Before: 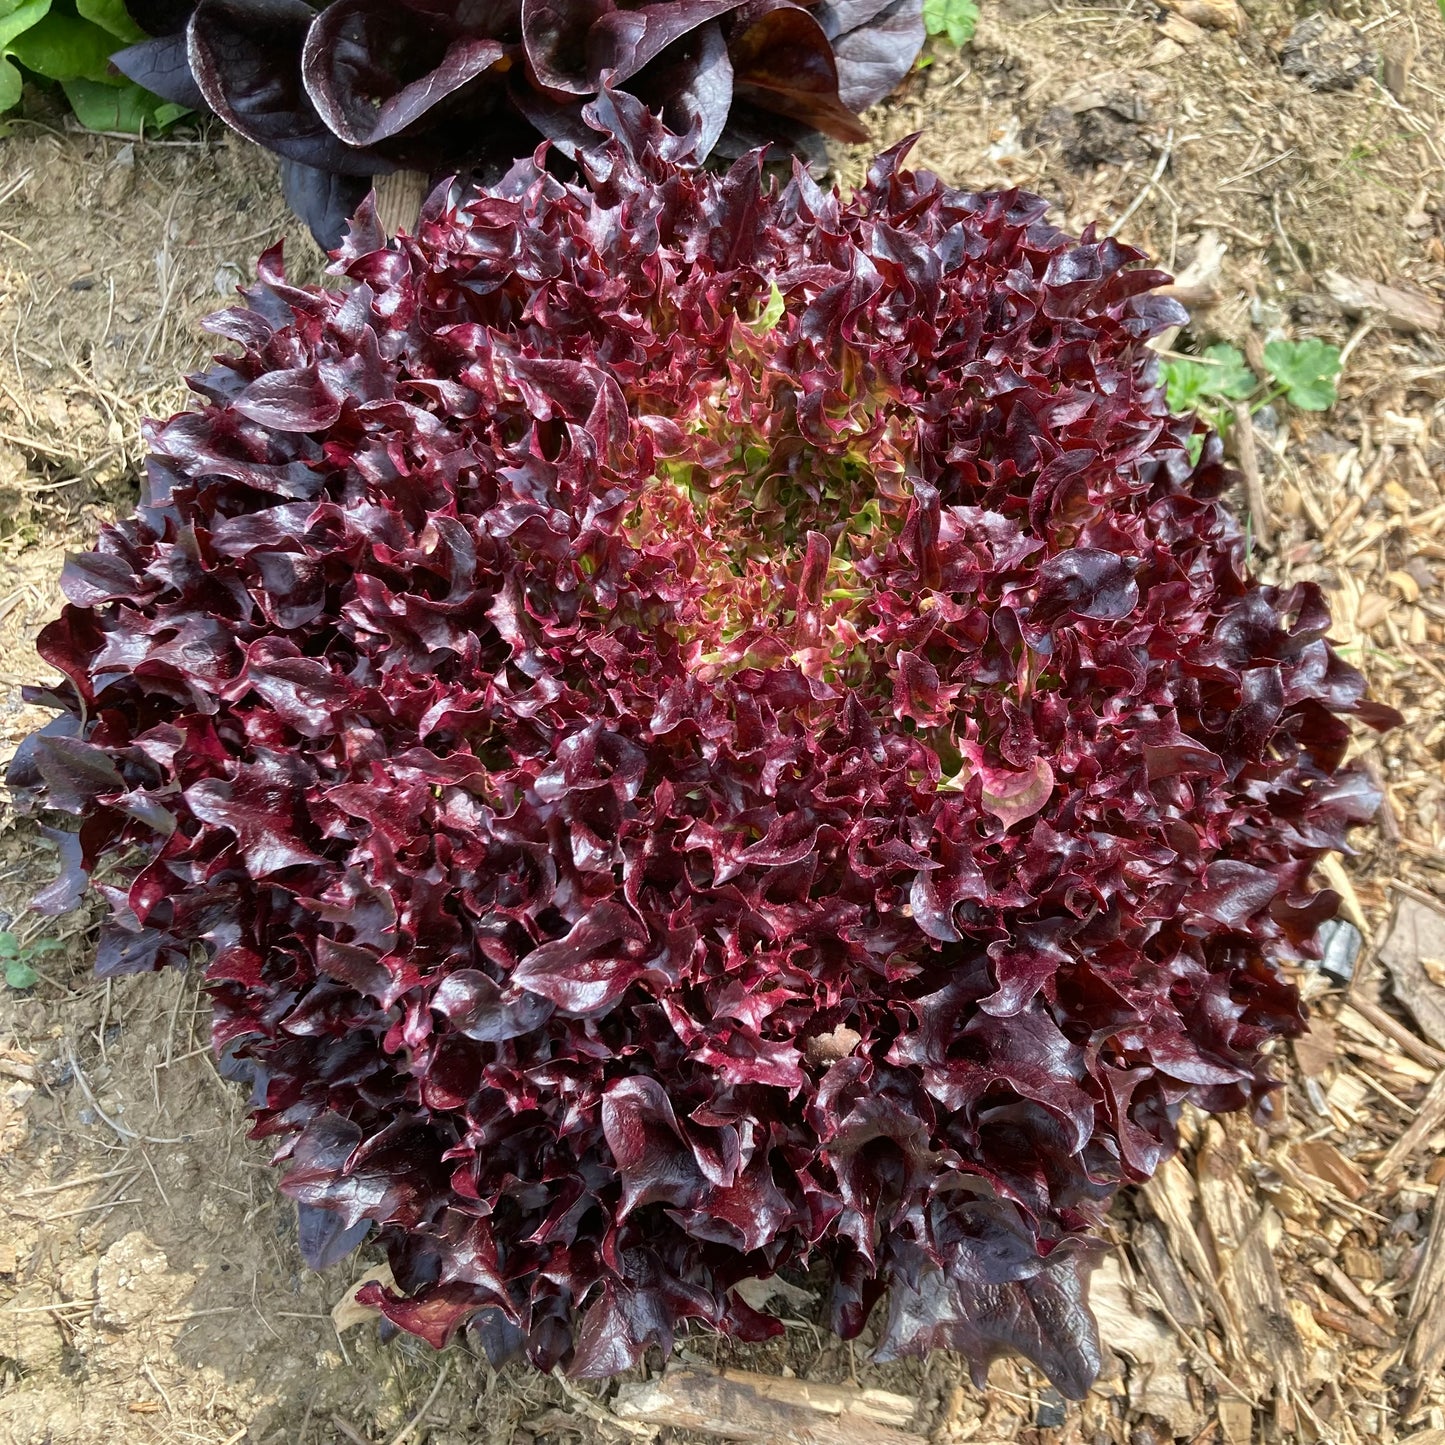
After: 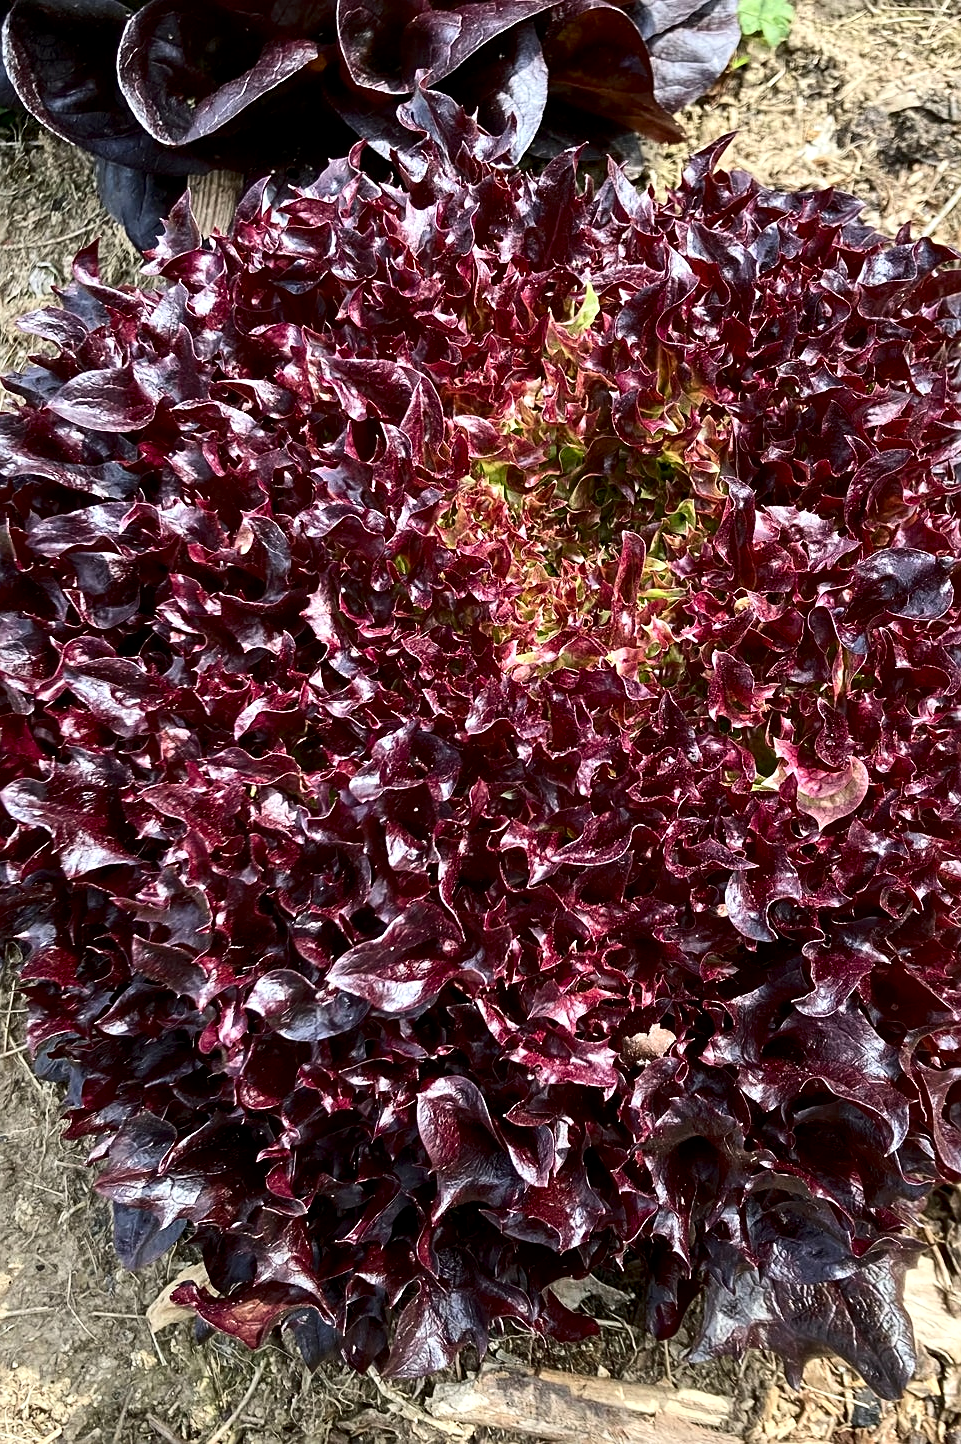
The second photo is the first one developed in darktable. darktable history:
local contrast: highlights 105%, shadows 99%, detail 119%, midtone range 0.2
exposure: black level correction 0.001, exposure 0.017 EV, compensate exposure bias true, compensate highlight preservation false
crop and rotate: left 12.861%, right 20.582%
sharpen: on, module defaults
contrast brightness saturation: contrast 0.28
